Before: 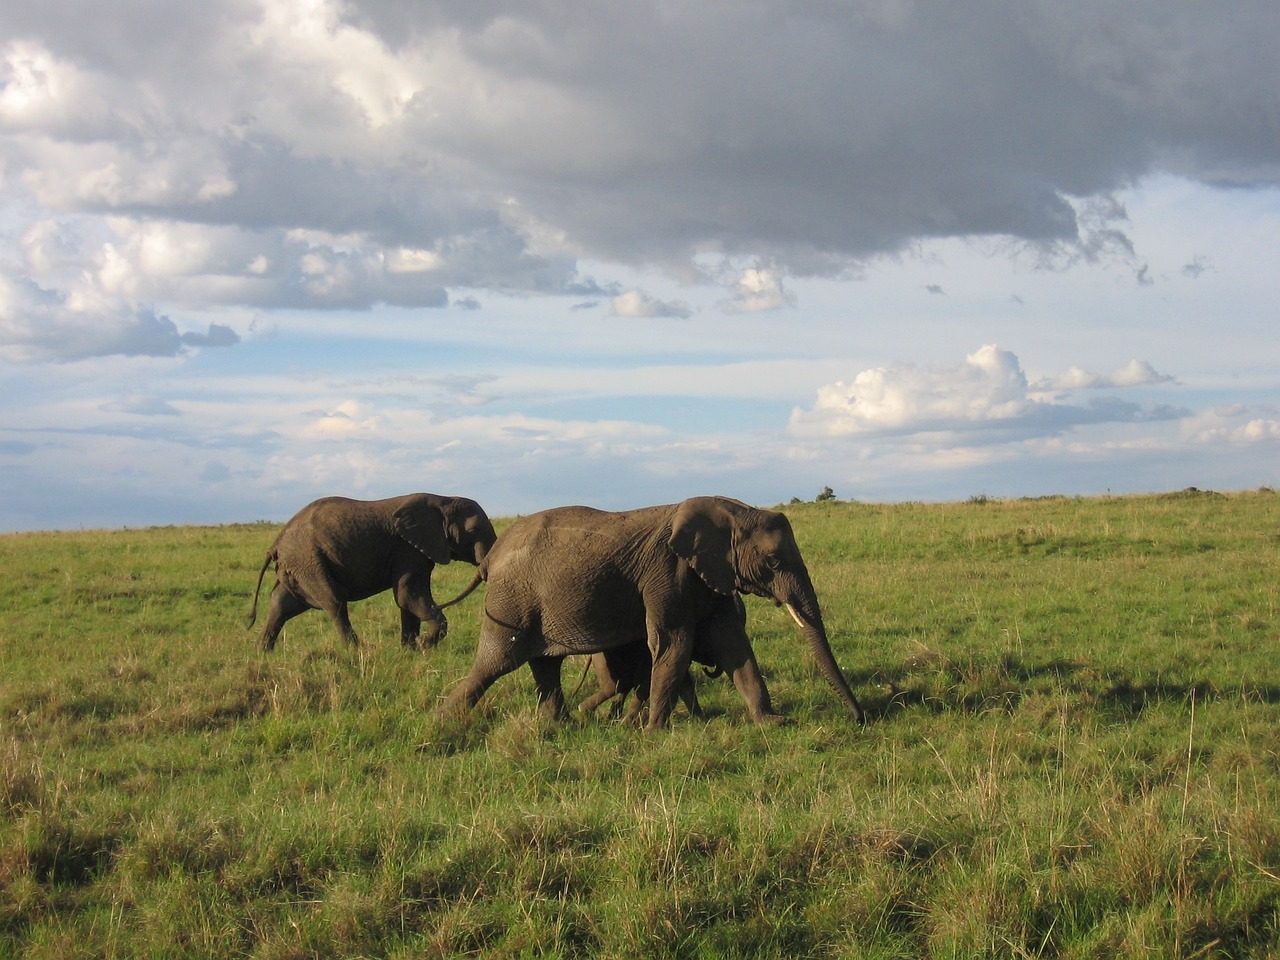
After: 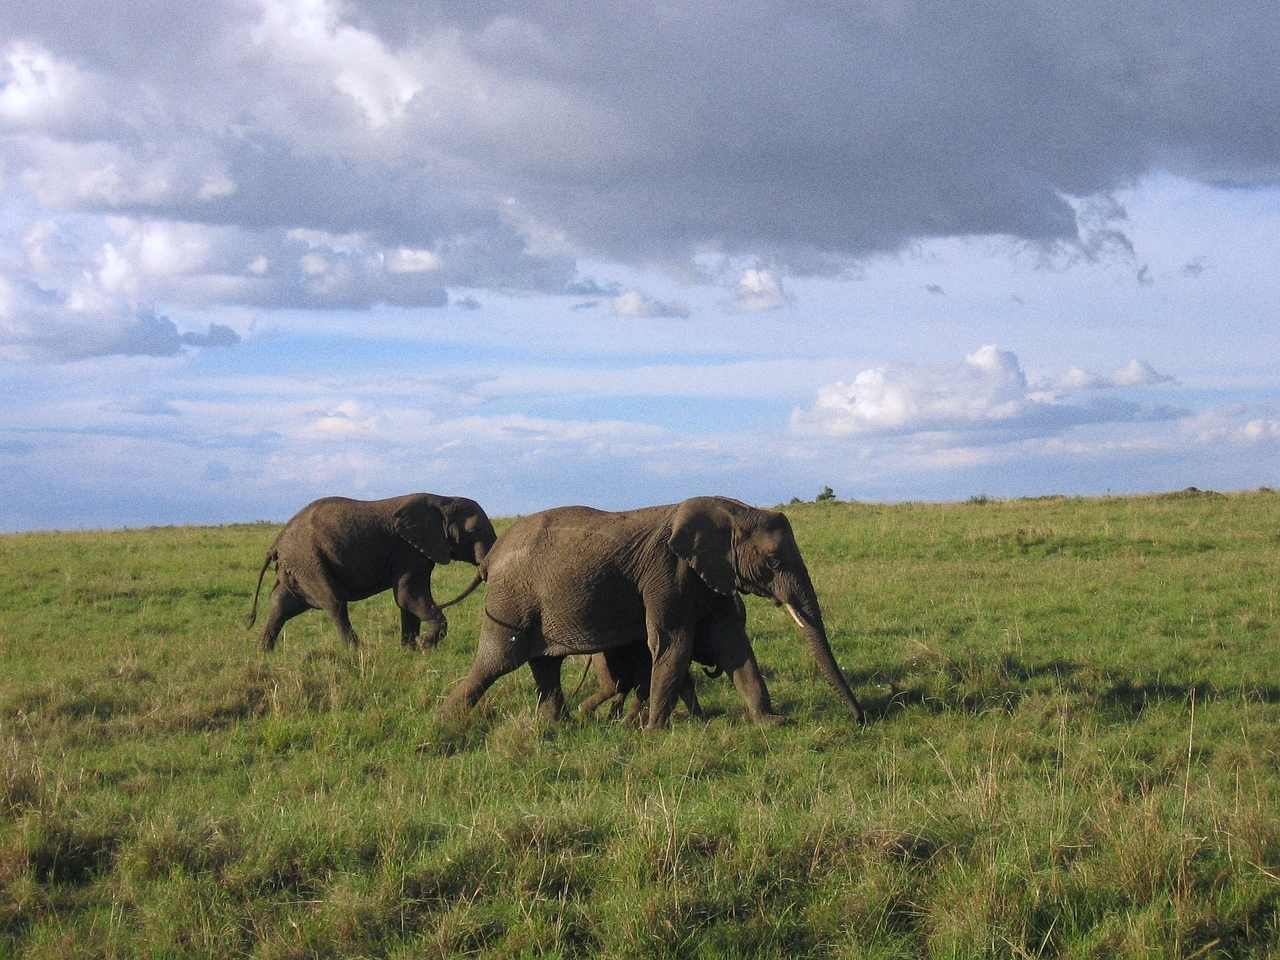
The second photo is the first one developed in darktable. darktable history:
white balance: red 0.967, blue 1.119, emerald 0.756
grain: coarseness 0.09 ISO
